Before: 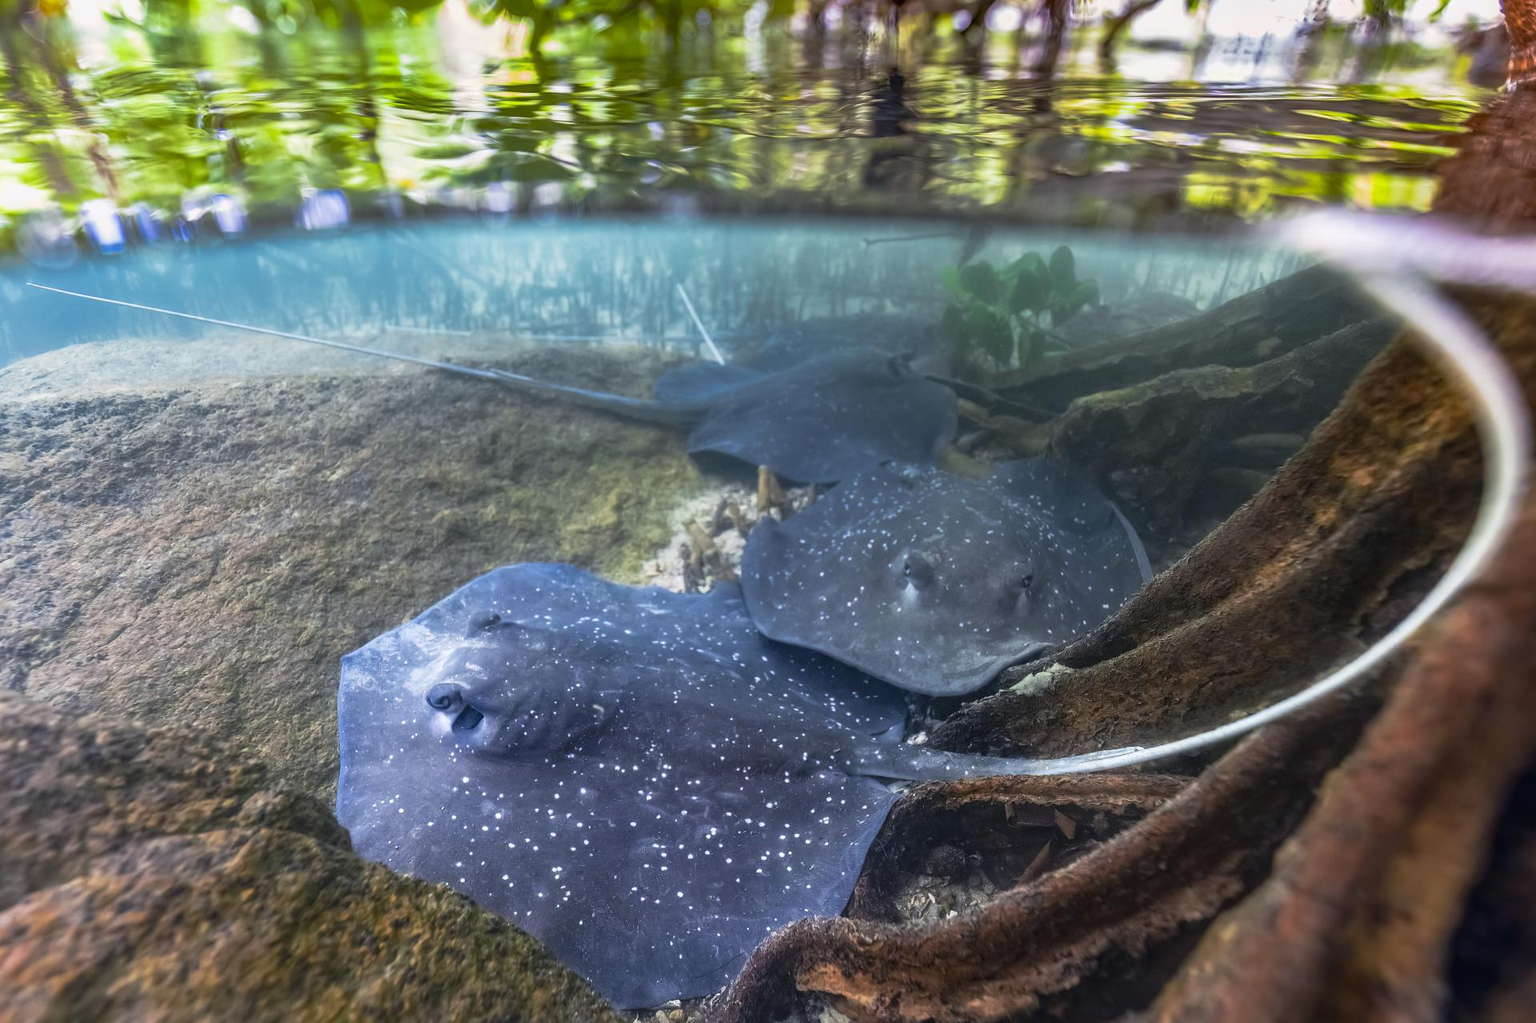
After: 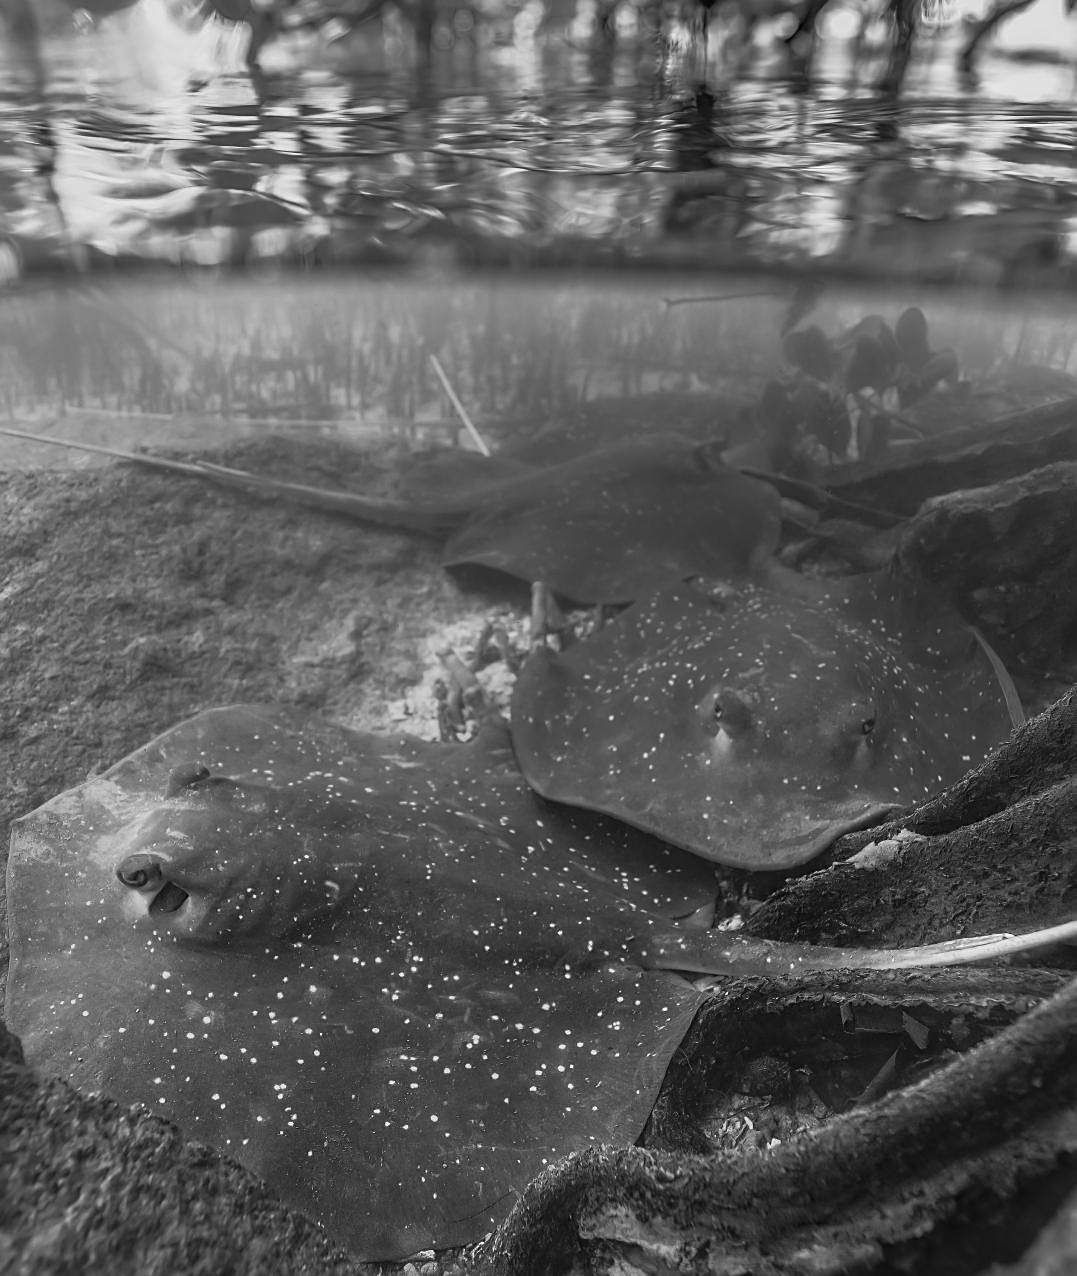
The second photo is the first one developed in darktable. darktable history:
sharpen: on, module defaults
monochrome: a 26.22, b 42.67, size 0.8
crop: left 21.674%, right 22.086%
